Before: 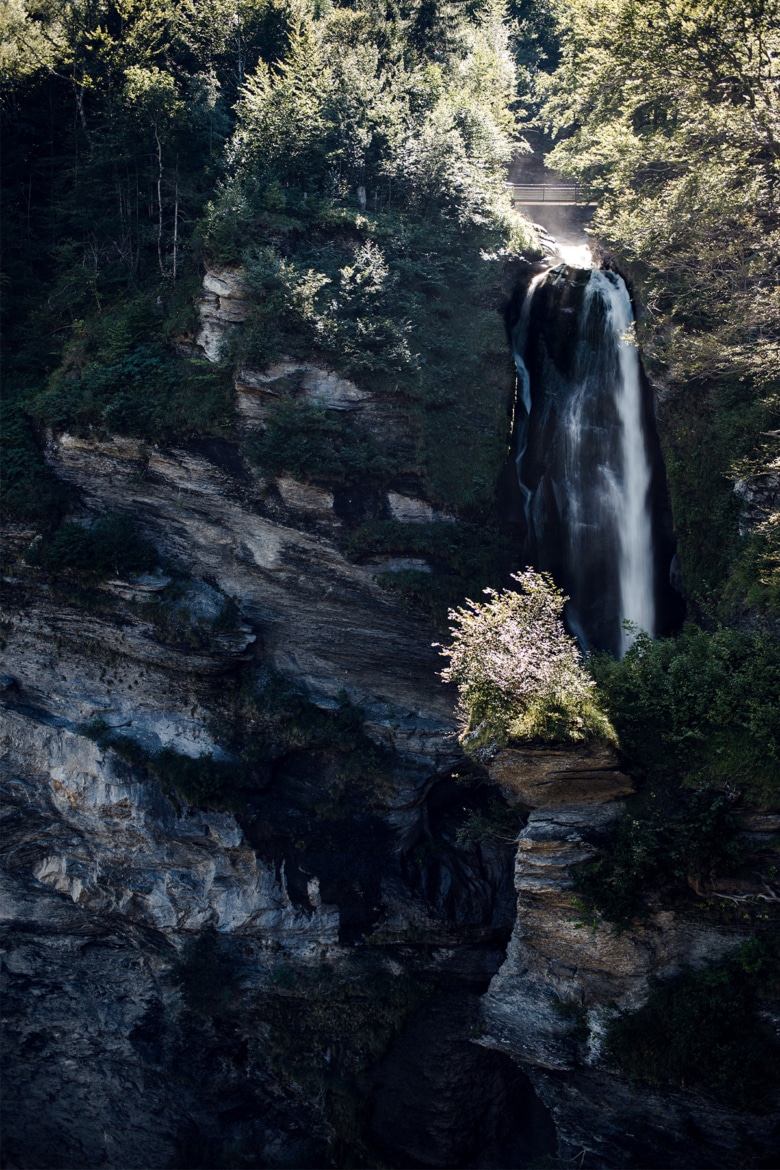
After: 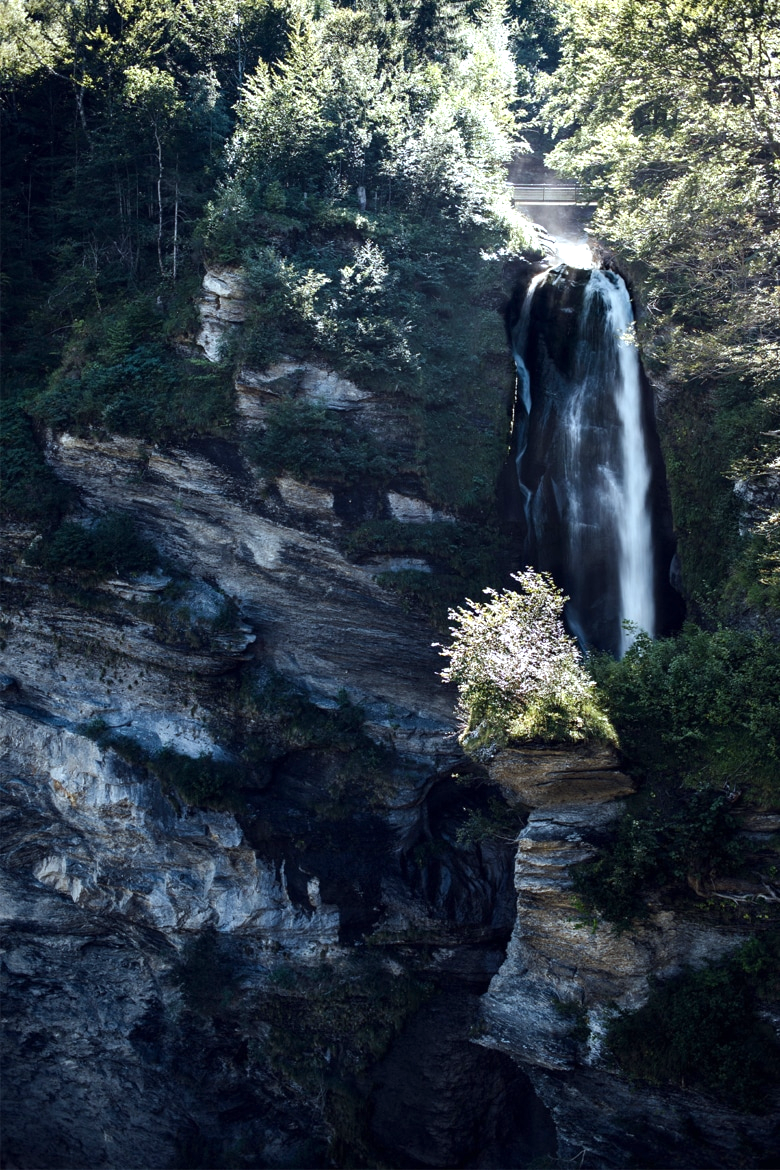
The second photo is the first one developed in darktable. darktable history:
white balance: red 0.925, blue 1.046
exposure: exposure 0.657 EV, compensate highlight preservation false
